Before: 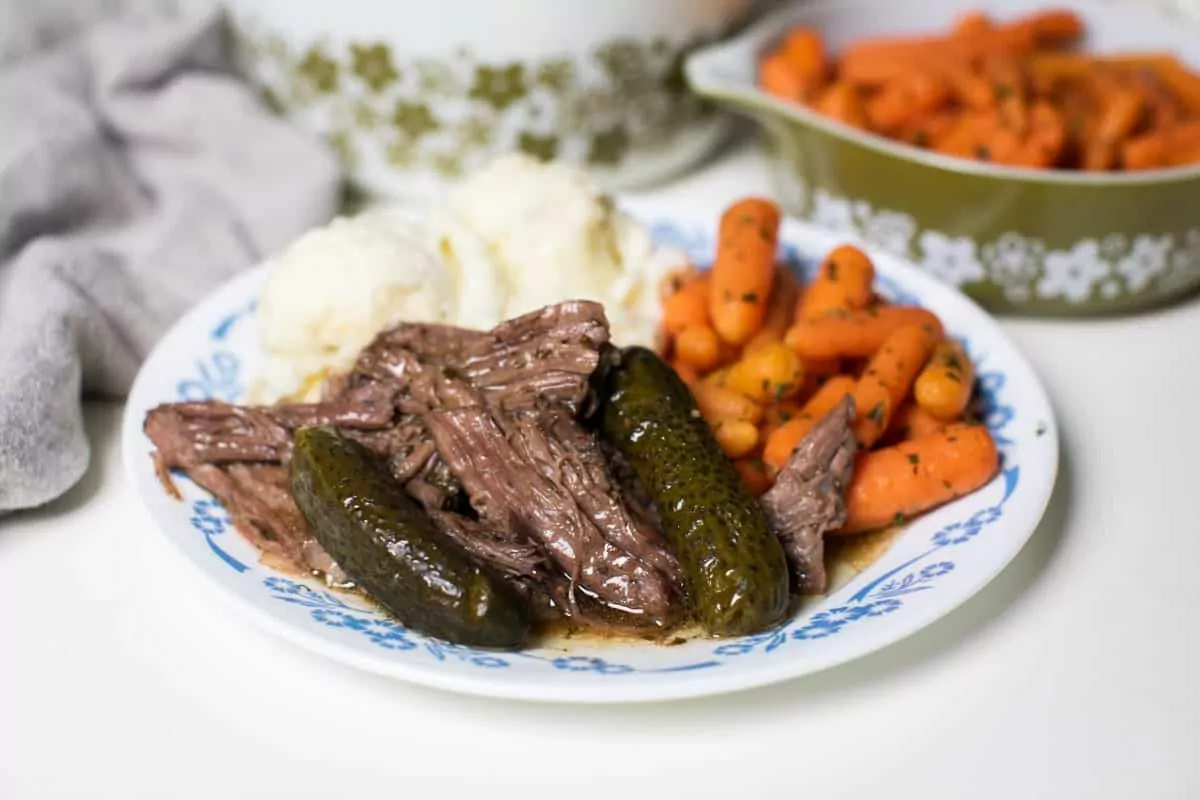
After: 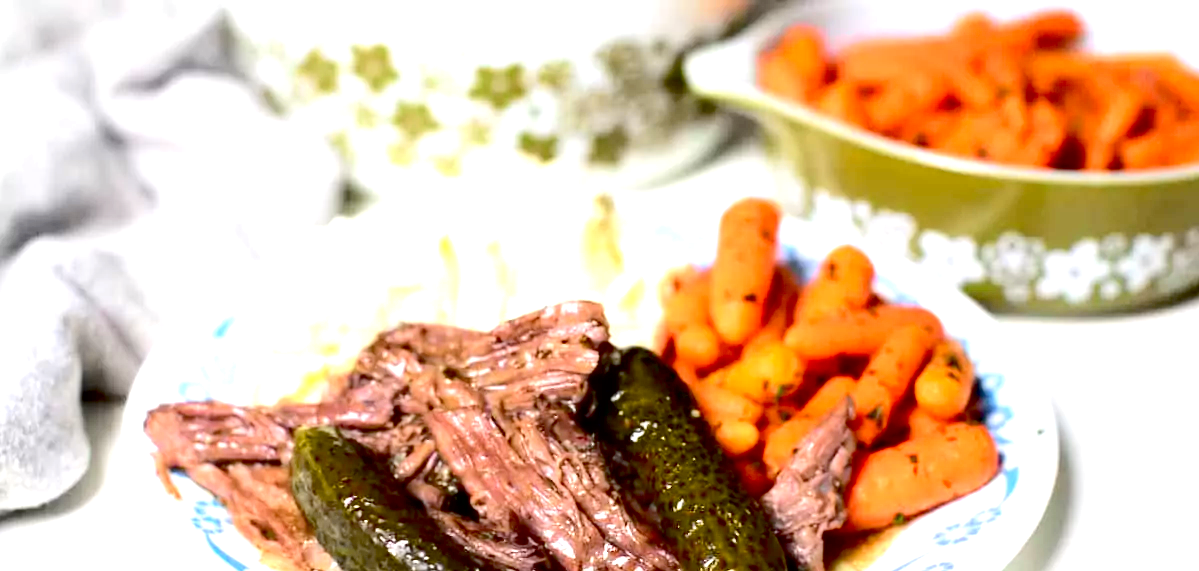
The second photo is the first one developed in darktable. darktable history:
contrast brightness saturation: saturation -0.05
tone curve: curves: ch0 [(0, 0) (0.126, 0.086) (0.338, 0.307) (0.494, 0.531) (0.703, 0.762) (1, 1)]; ch1 [(0, 0) (0.346, 0.324) (0.45, 0.426) (0.5, 0.5) (0.522, 0.517) (0.55, 0.578) (1, 1)]; ch2 [(0, 0) (0.44, 0.424) (0.501, 0.499) (0.554, 0.554) (0.622, 0.667) (0.707, 0.746) (1, 1)], color space Lab, independent channels, preserve colors none
crop: bottom 28.576%
exposure: black level correction 0.011, exposure 1.088 EV, compensate exposure bias true, compensate highlight preservation false
